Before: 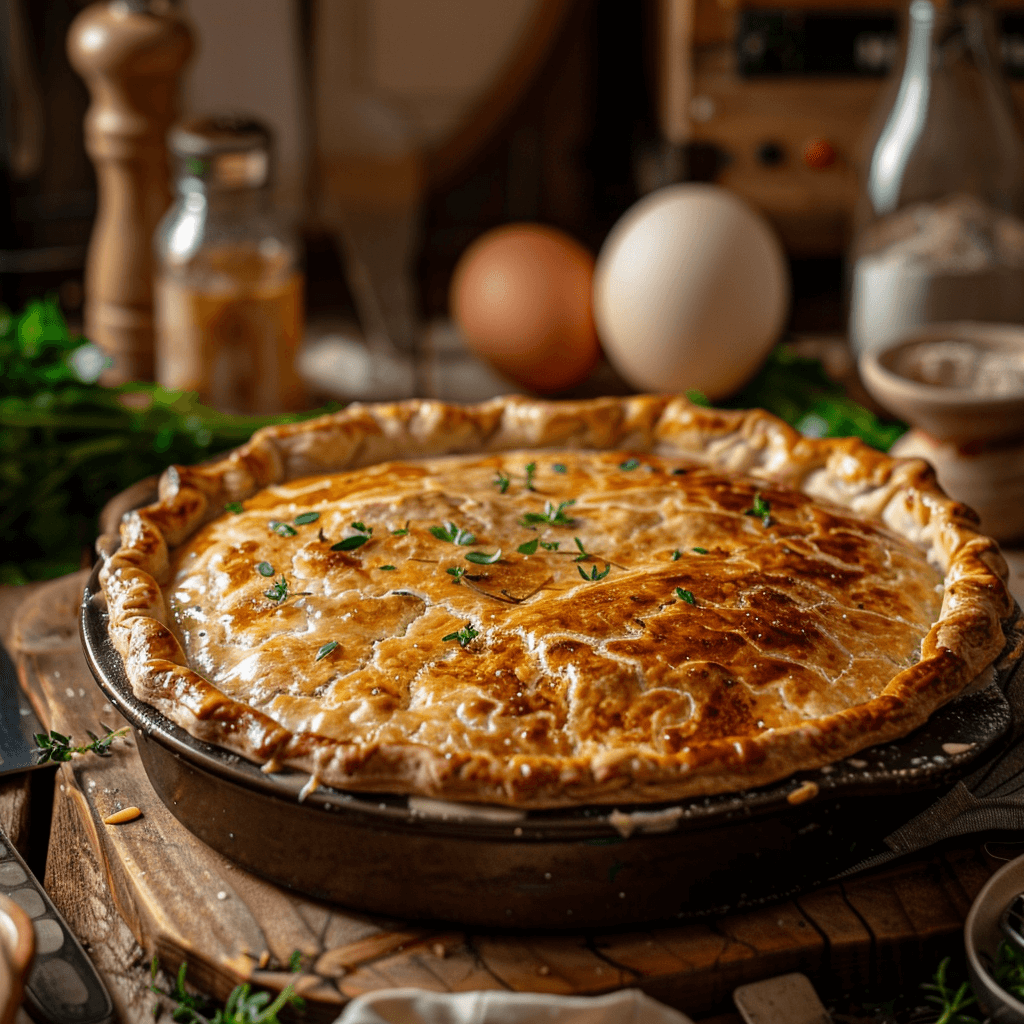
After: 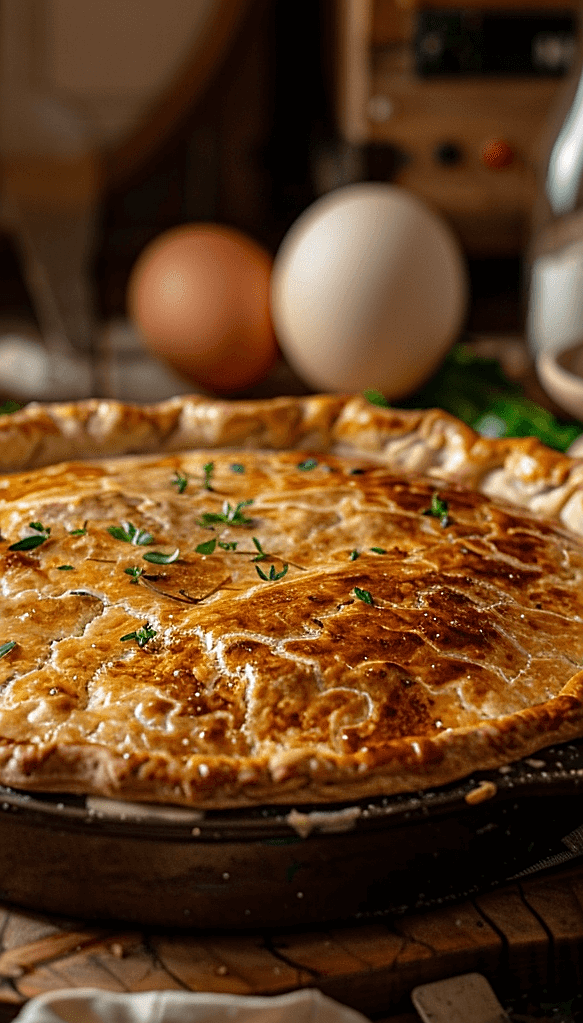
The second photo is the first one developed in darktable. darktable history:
sharpen: on, module defaults
crop: left 31.452%, top 0.021%, right 11.611%
